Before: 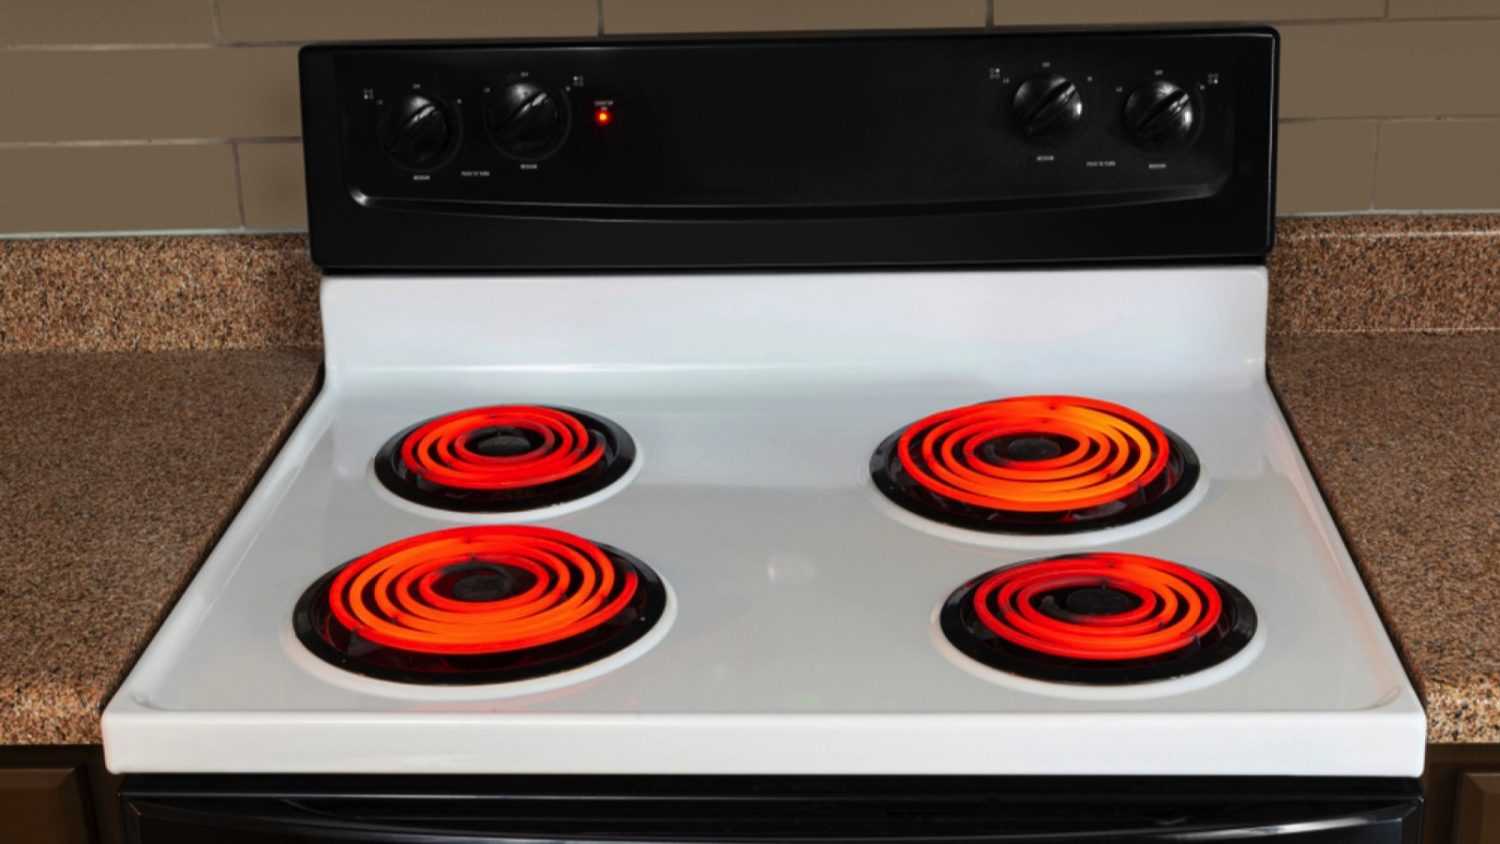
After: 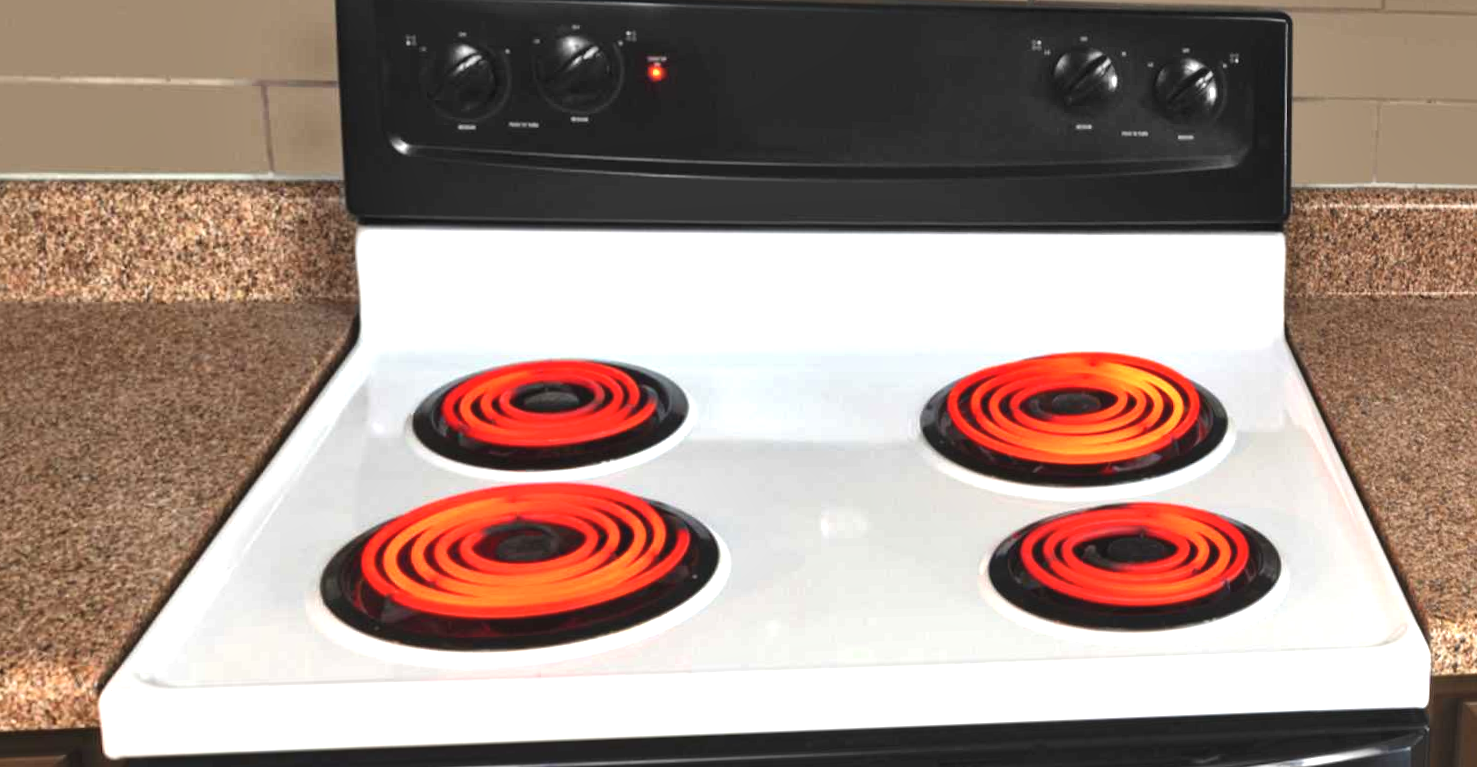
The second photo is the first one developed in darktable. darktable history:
rotate and perspective: rotation -0.013°, lens shift (vertical) -0.027, lens shift (horizontal) 0.178, crop left 0.016, crop right 0.989, crop top 0.082, crop bottom 0.918
color balance: lift [1.007, 1, 1, 1], gamma [1.097, 1, 1, 1]
local contrast: mode bilateral grid, contrast 50, coarseness 50, detail 150%, midtone range 0.2
exposure: exposure 1 EV, compensate highlight preservation false
